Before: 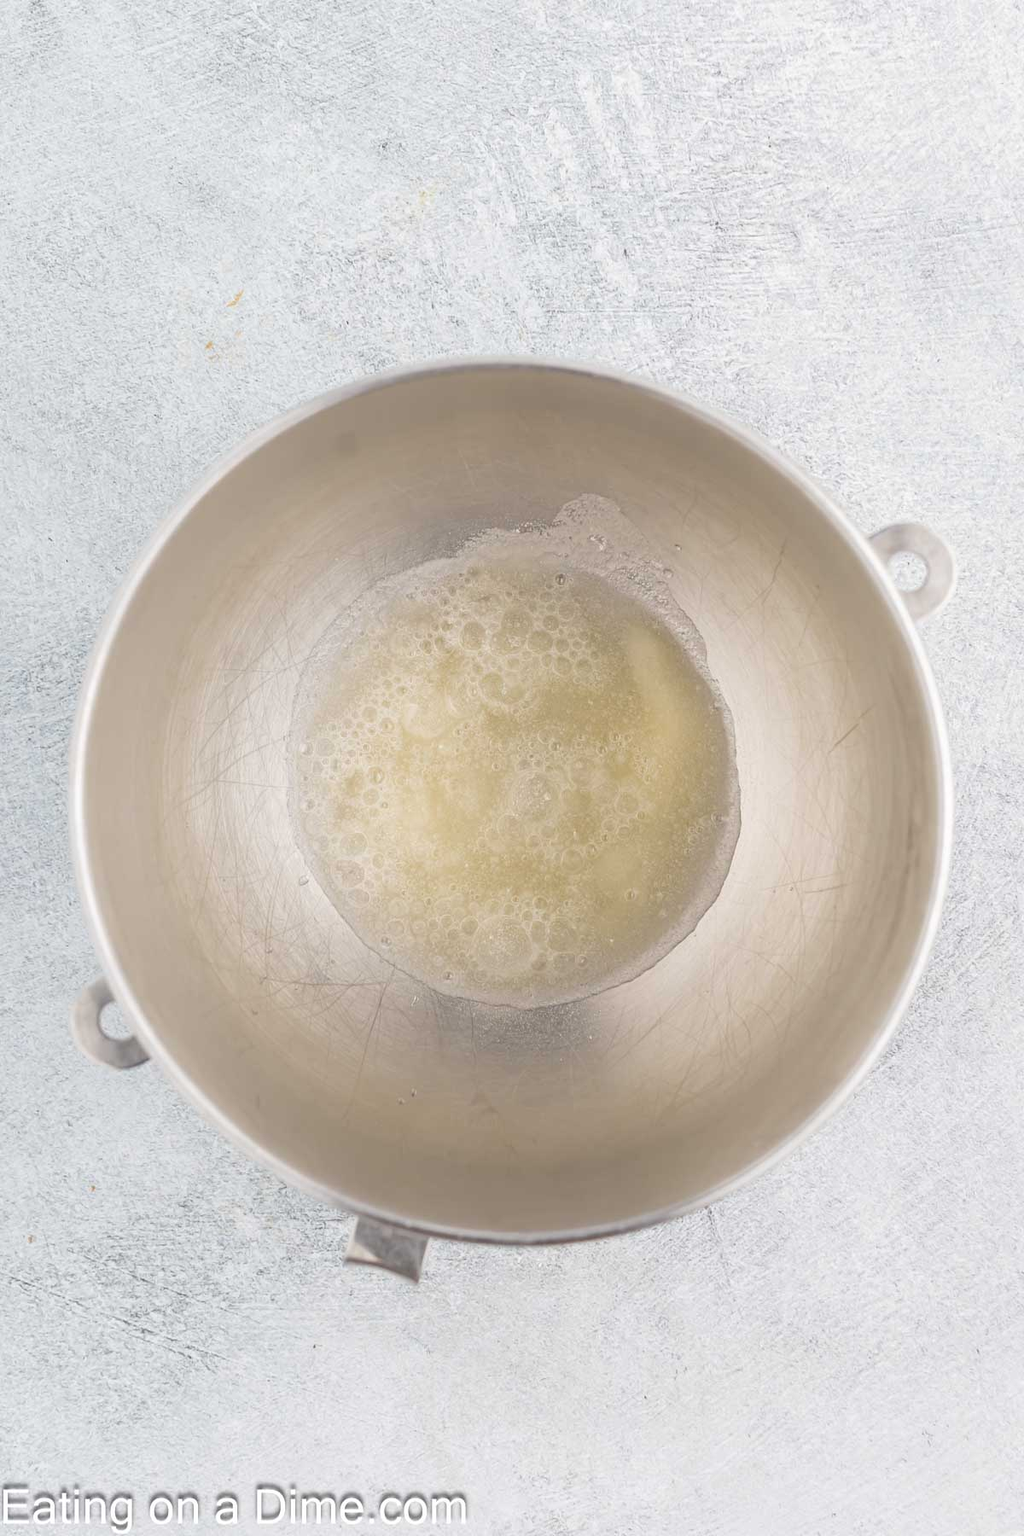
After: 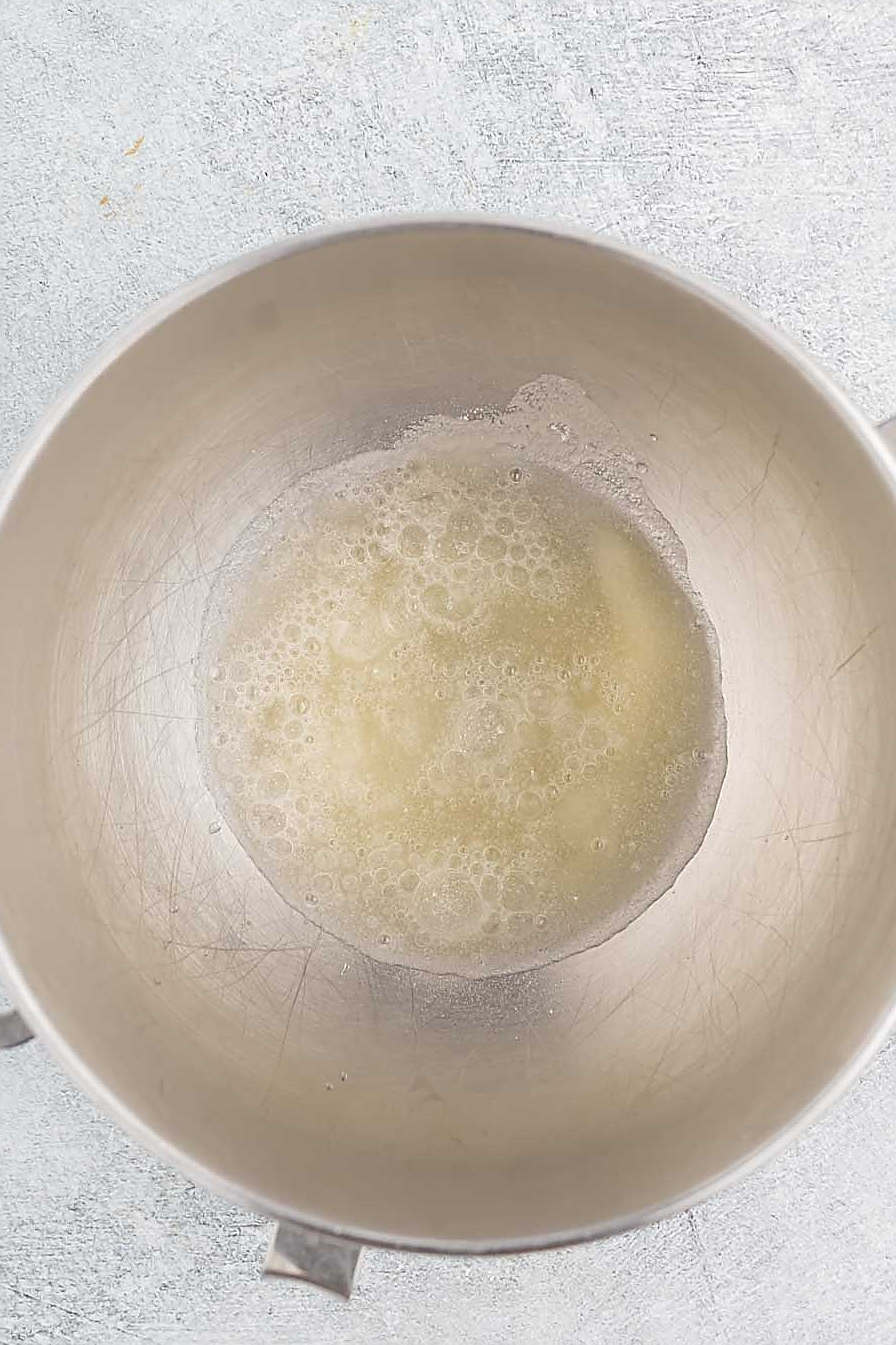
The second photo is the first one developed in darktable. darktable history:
sharpen: radius 1.4, amount 1.25, threshold 0.7
crop and rotate: left 11.831%, top 11.346%, right 13.429%, bottom 13.899%
